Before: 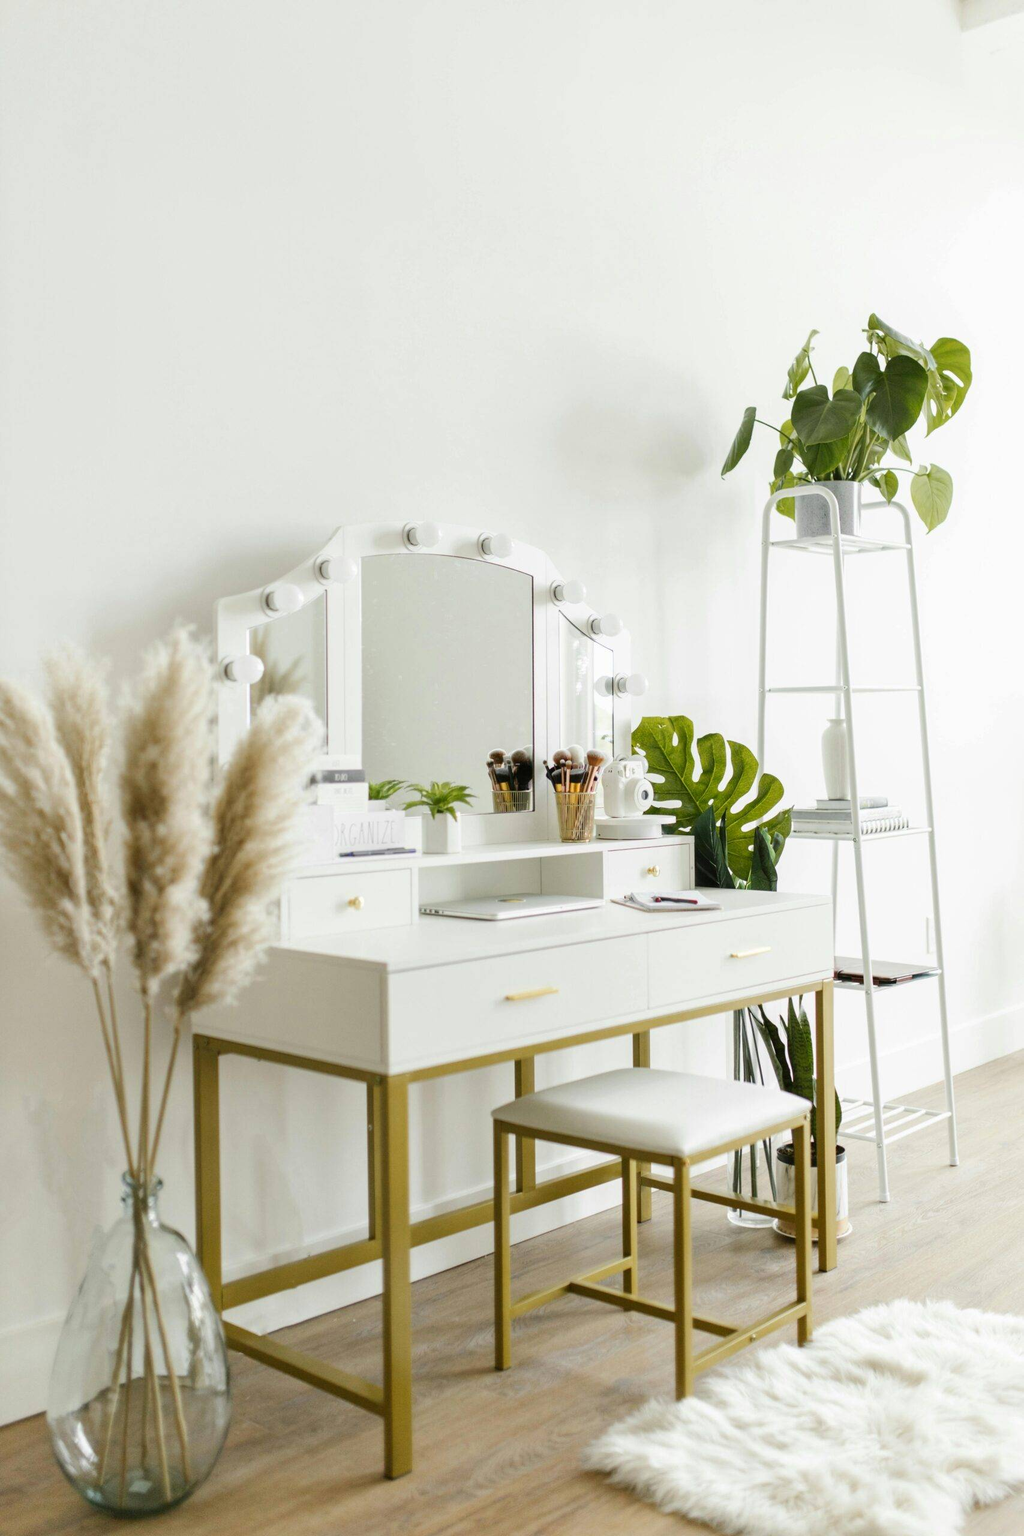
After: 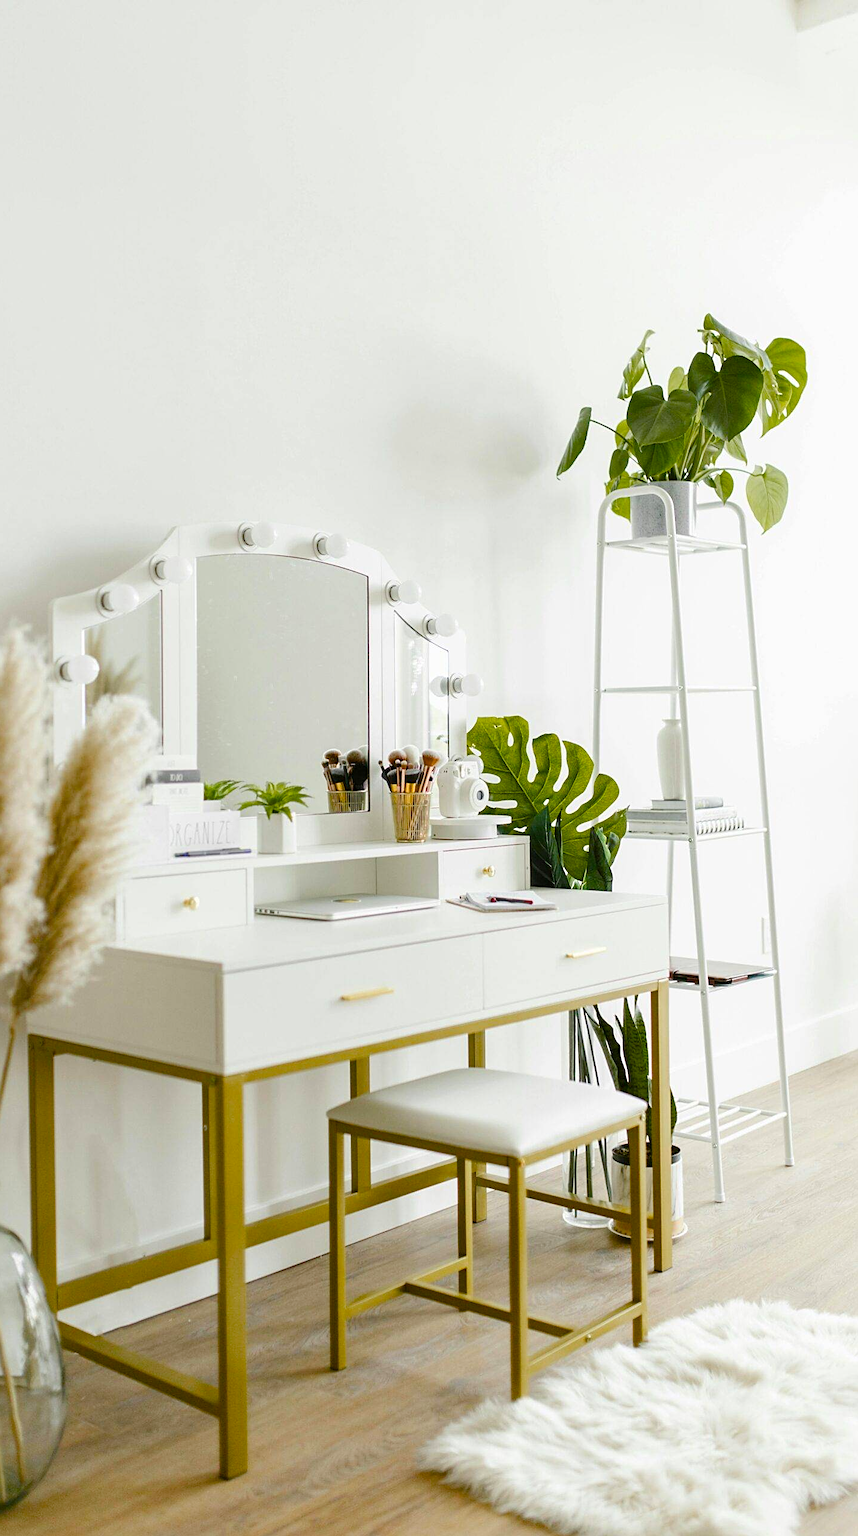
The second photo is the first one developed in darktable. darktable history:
color balance rgb: perceptual saturation grading › global saturation 20%, perceptual saturation grading › highlights -13.936%, perceptual saturation grading › shadows 49.905%
exposure: compensate highlight preservation false
sharpen: on, module defaults
crop: left 16.139%
